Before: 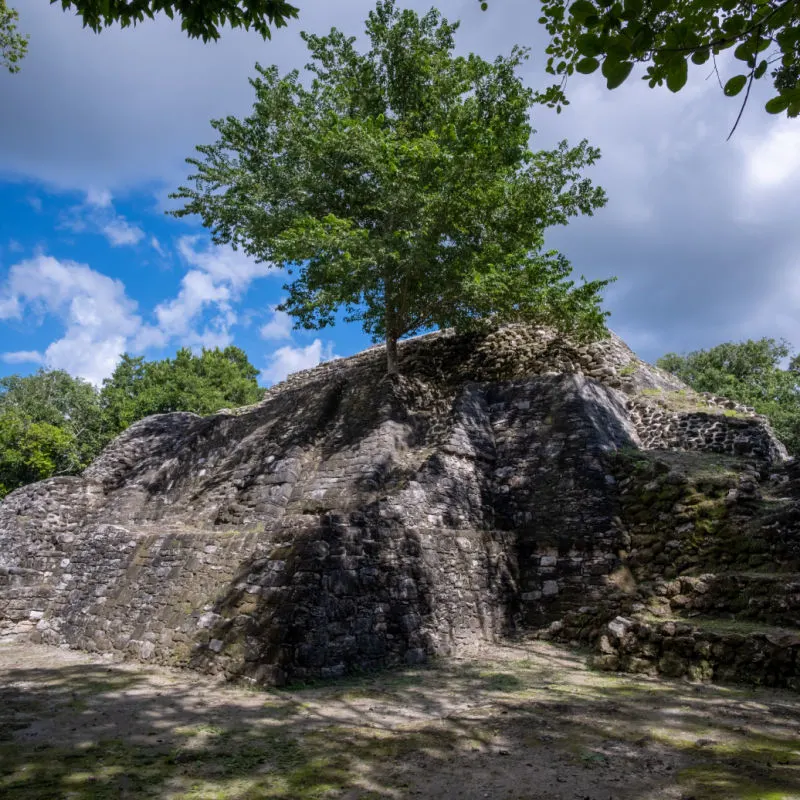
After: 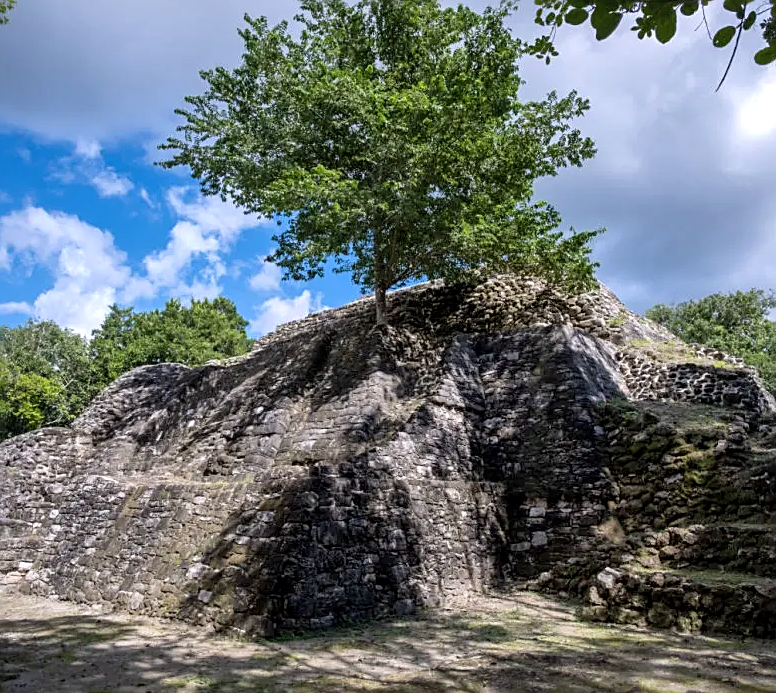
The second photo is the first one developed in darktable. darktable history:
local contrast: mode bilateral grid, contrast 20, coarseness 50, detail 141%, midtone range 0.2
exposure: exposure 0.126 EV, compensate exposure bias true, compensate highlight preservation false
sharpen: on, module defaults
contrast brightness saturation: contrast 0.05, brightness 0.067, saturation 0.012
crop: left 1.465%, top 6.143%, right 1.5%, bottom 7.137%
